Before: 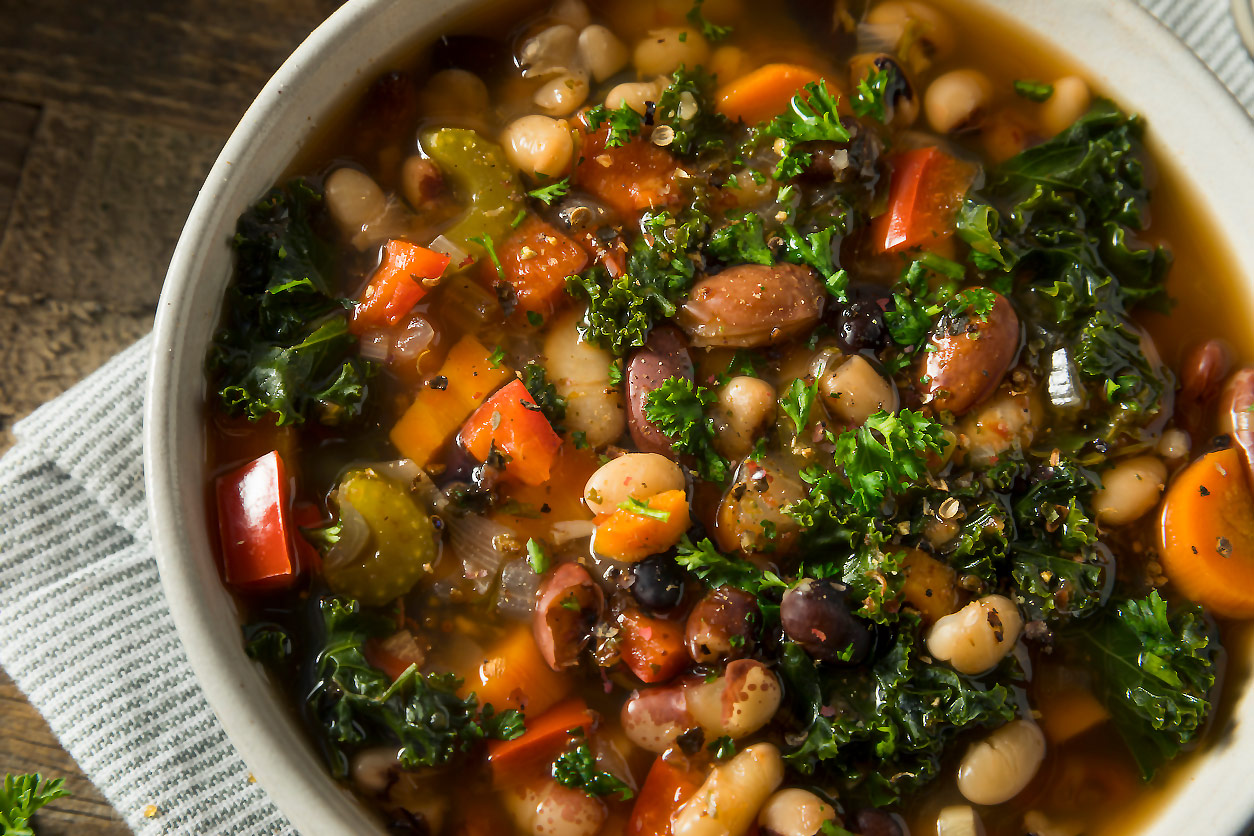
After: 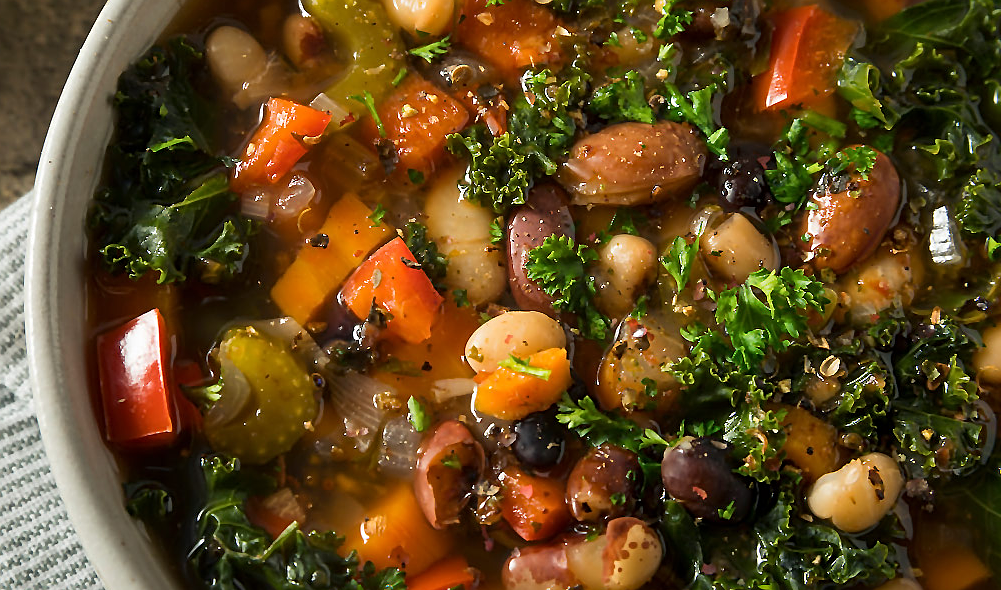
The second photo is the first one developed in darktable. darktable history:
crop: left 9.564%, top 17.012%, right 10.54%, bottom 12.376%
sharpen: on, module defaults
